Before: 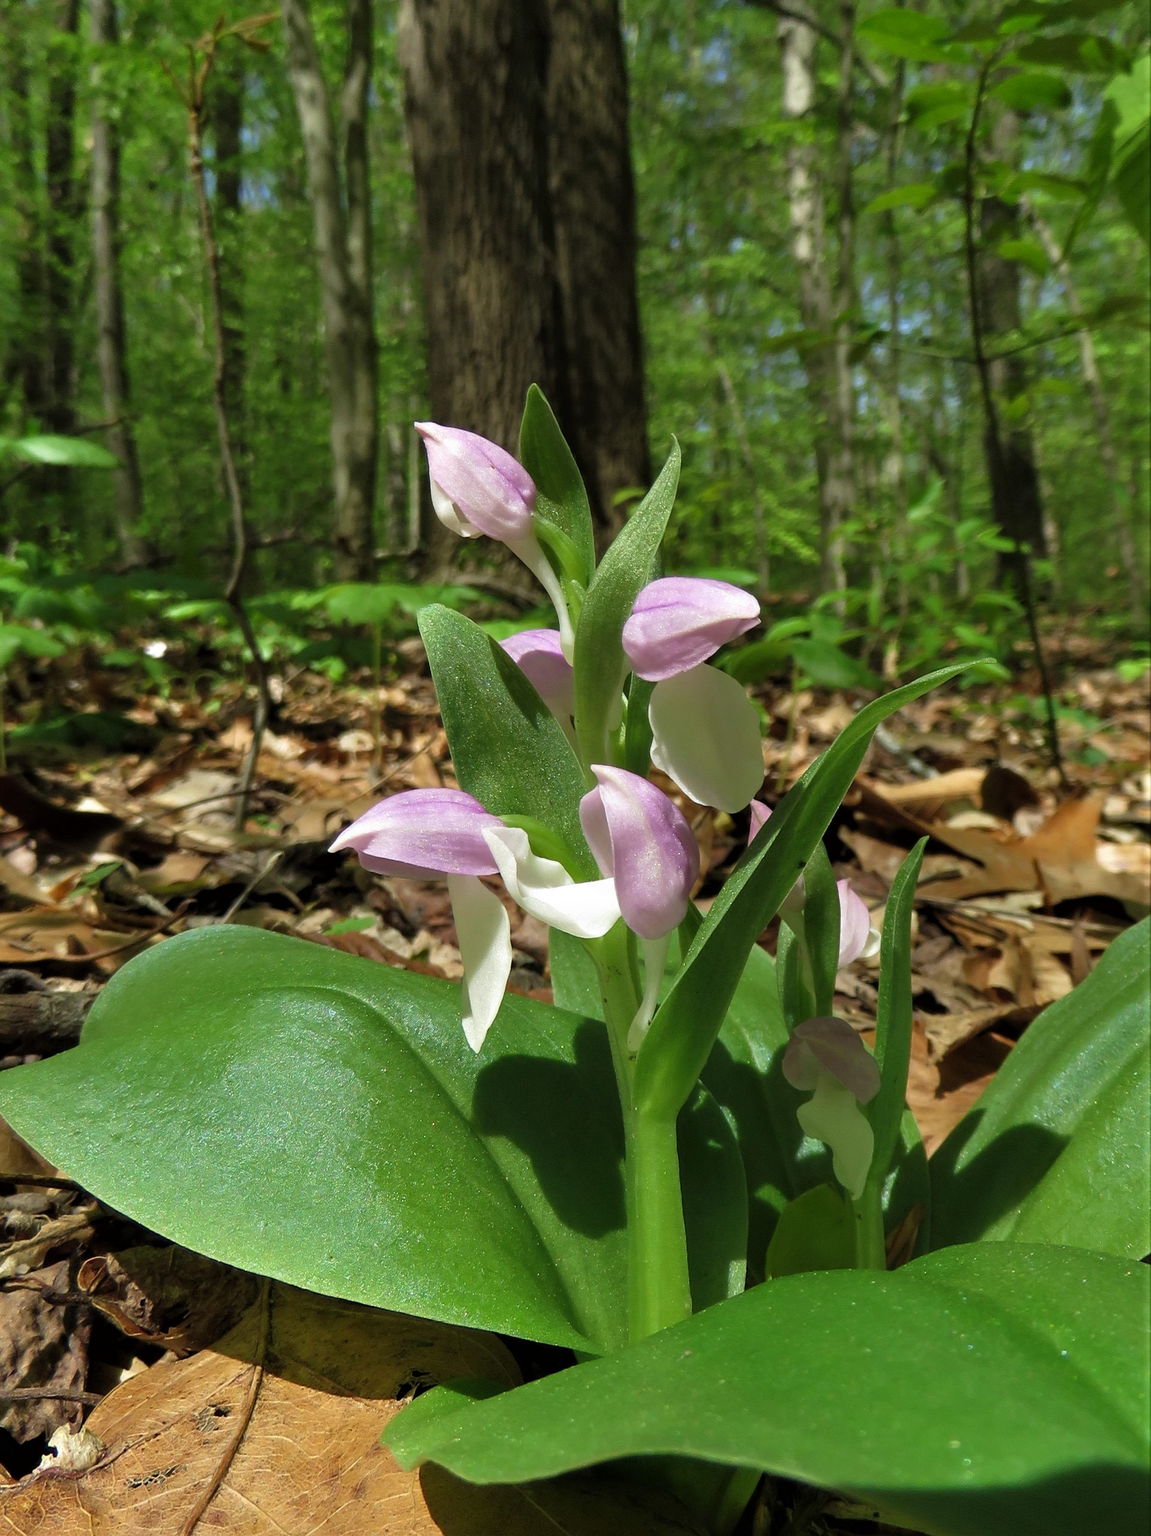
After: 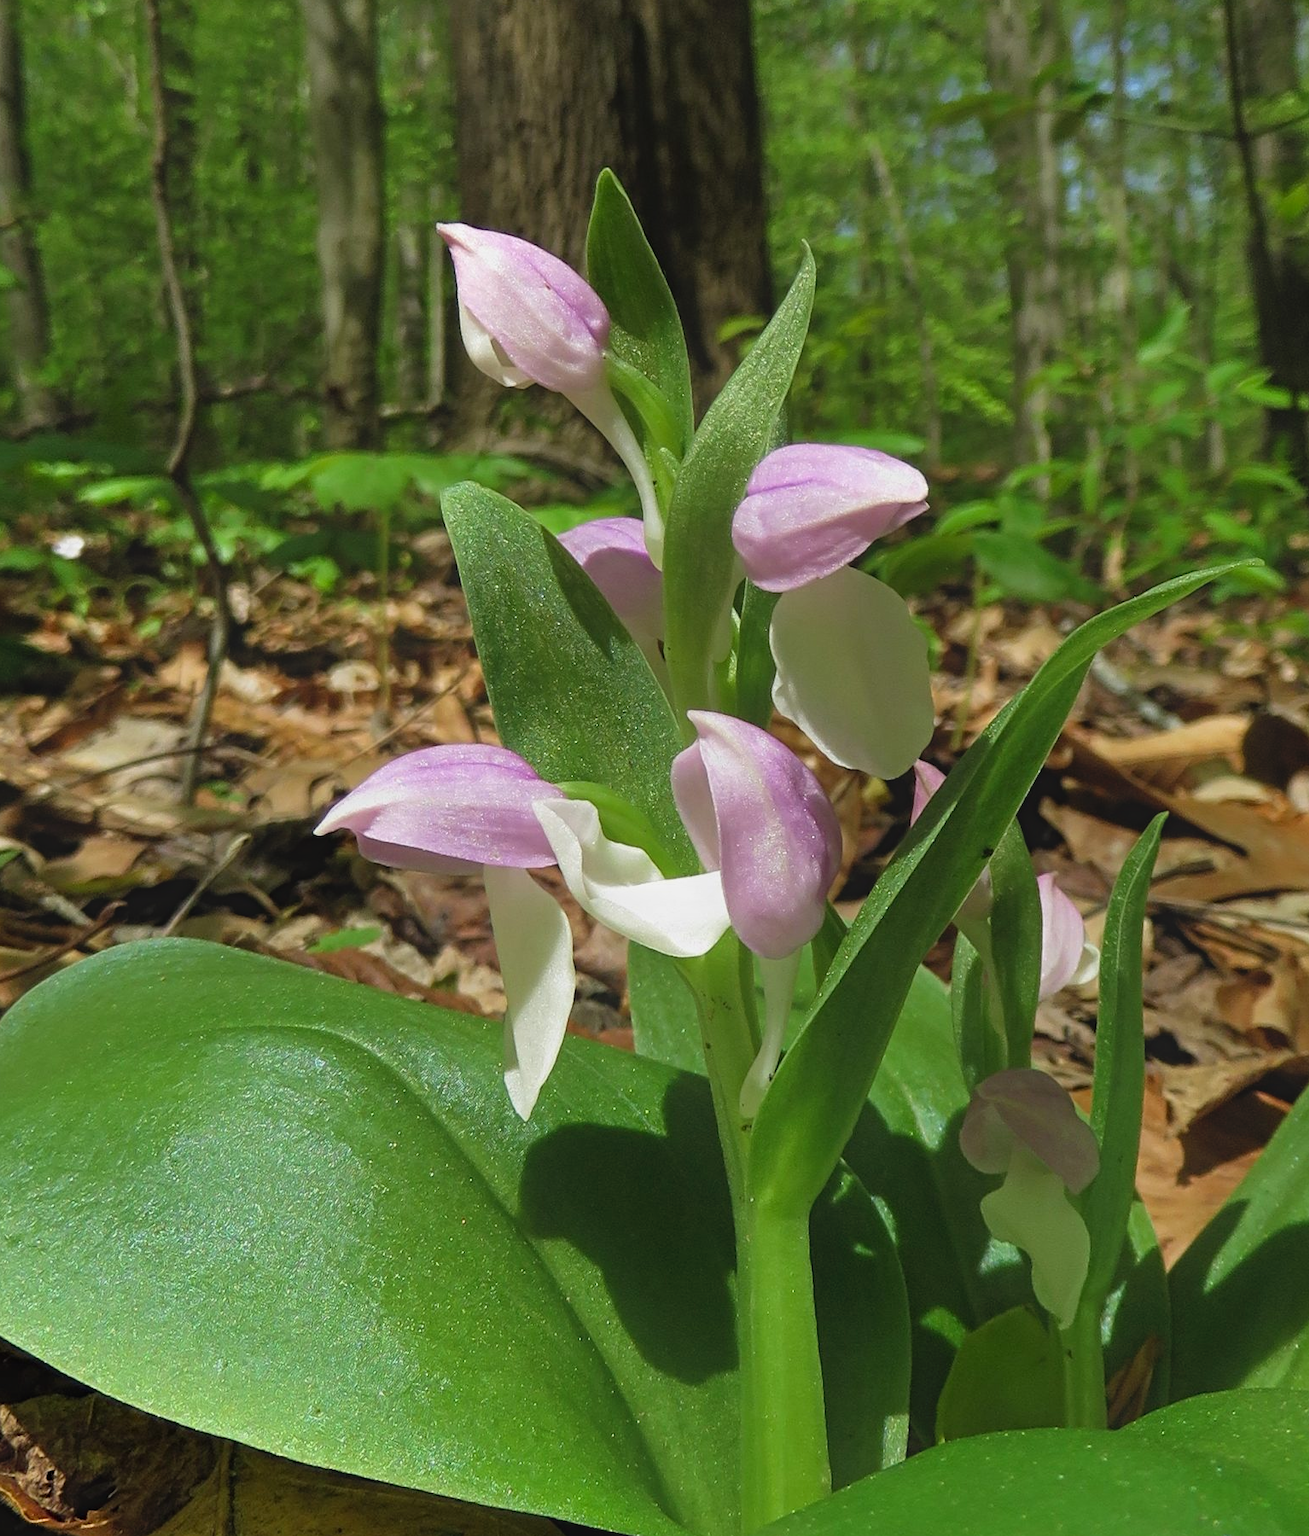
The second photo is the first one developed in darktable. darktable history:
shadows and highlights: shadows 48.58, highlights -41.58, soften with gaussian
crop: left 9.375%, top 17.292%, right 10.581%, bottom 12.367%
contrast equalizer: y [[0.514, 0.573, 0.581, 0.508, 0.5, 0.5], [0.5 ×6], [0.5 ×6], [0 ×6], [0 ×6]], mix -0.995
